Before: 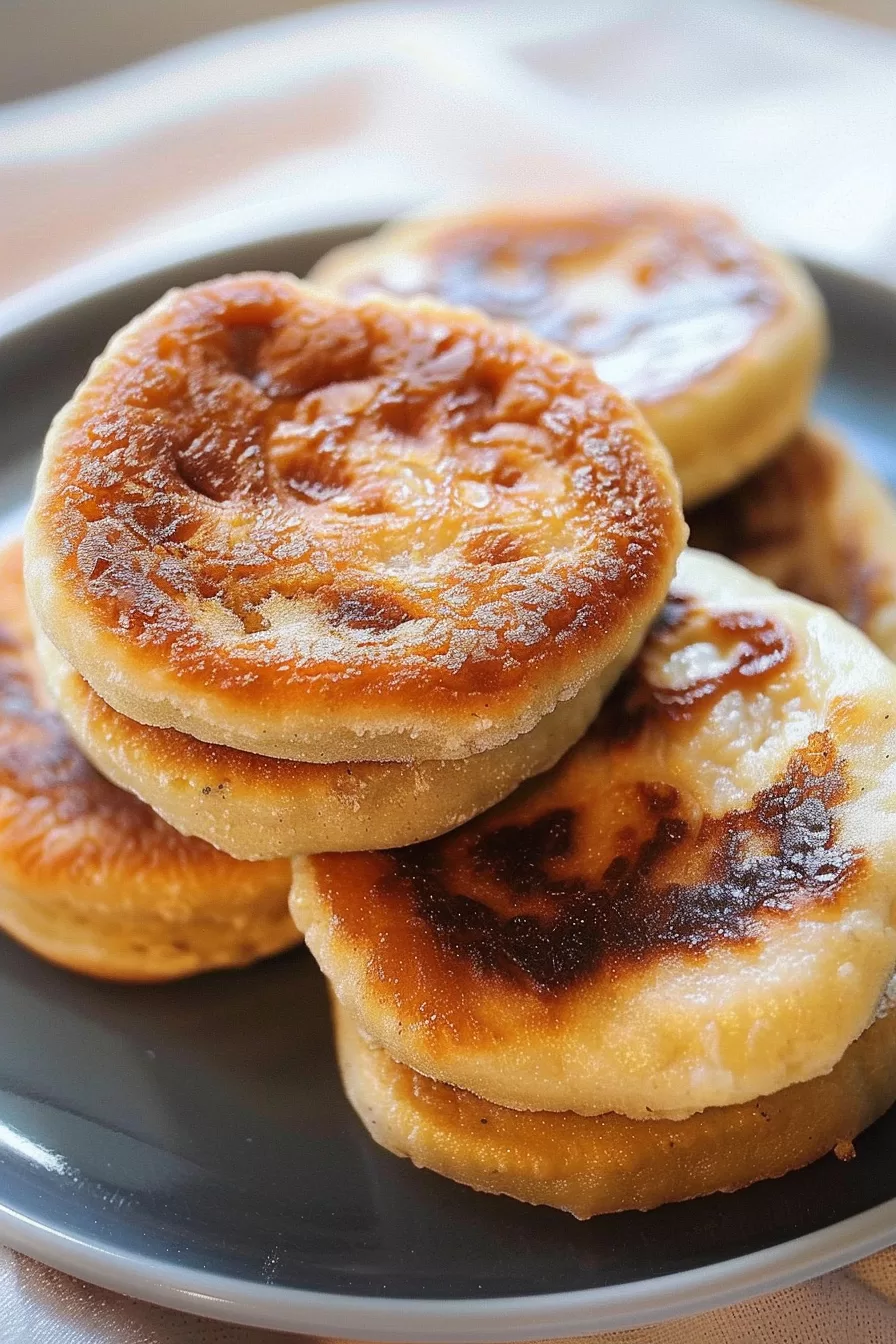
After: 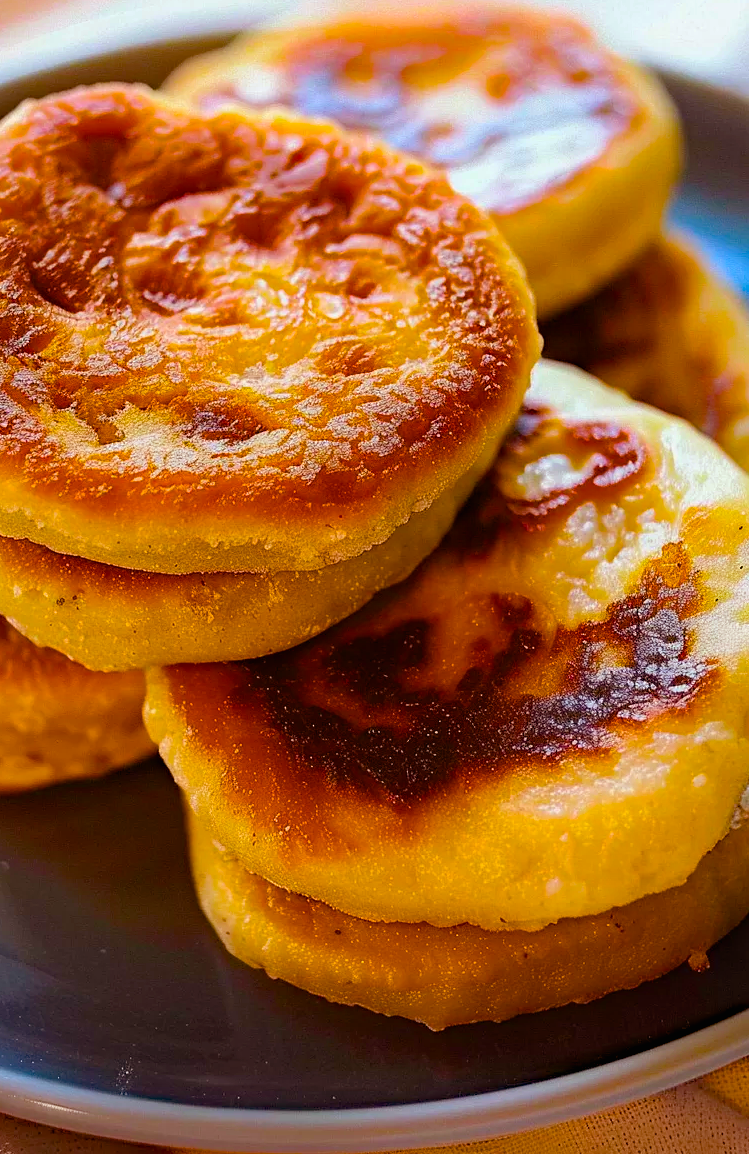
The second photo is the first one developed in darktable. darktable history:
crop: left 16.395%, top 14.123%
contrast brightness saturation: contrast -0.012, brightness -0.007, saturation 0.042
haze removal: strength 0.412, compatibility mode true, adaptive false
exposure: compensate exposure bias true, compensate highlight preservation false
color balance rgb: power › chroma 1.543%, power › hue 25.87°, perceptual saturation grading › global saturation 40.182%, perceptual brilliance grading › global brilliance -0.565%, perceptual brilliance grading › highlights -1.653%, perceptual brilliance grading › mid-tones -1.824%, perceptual brilliance grading › shadows -1.076%, global vibrance 32.215%
